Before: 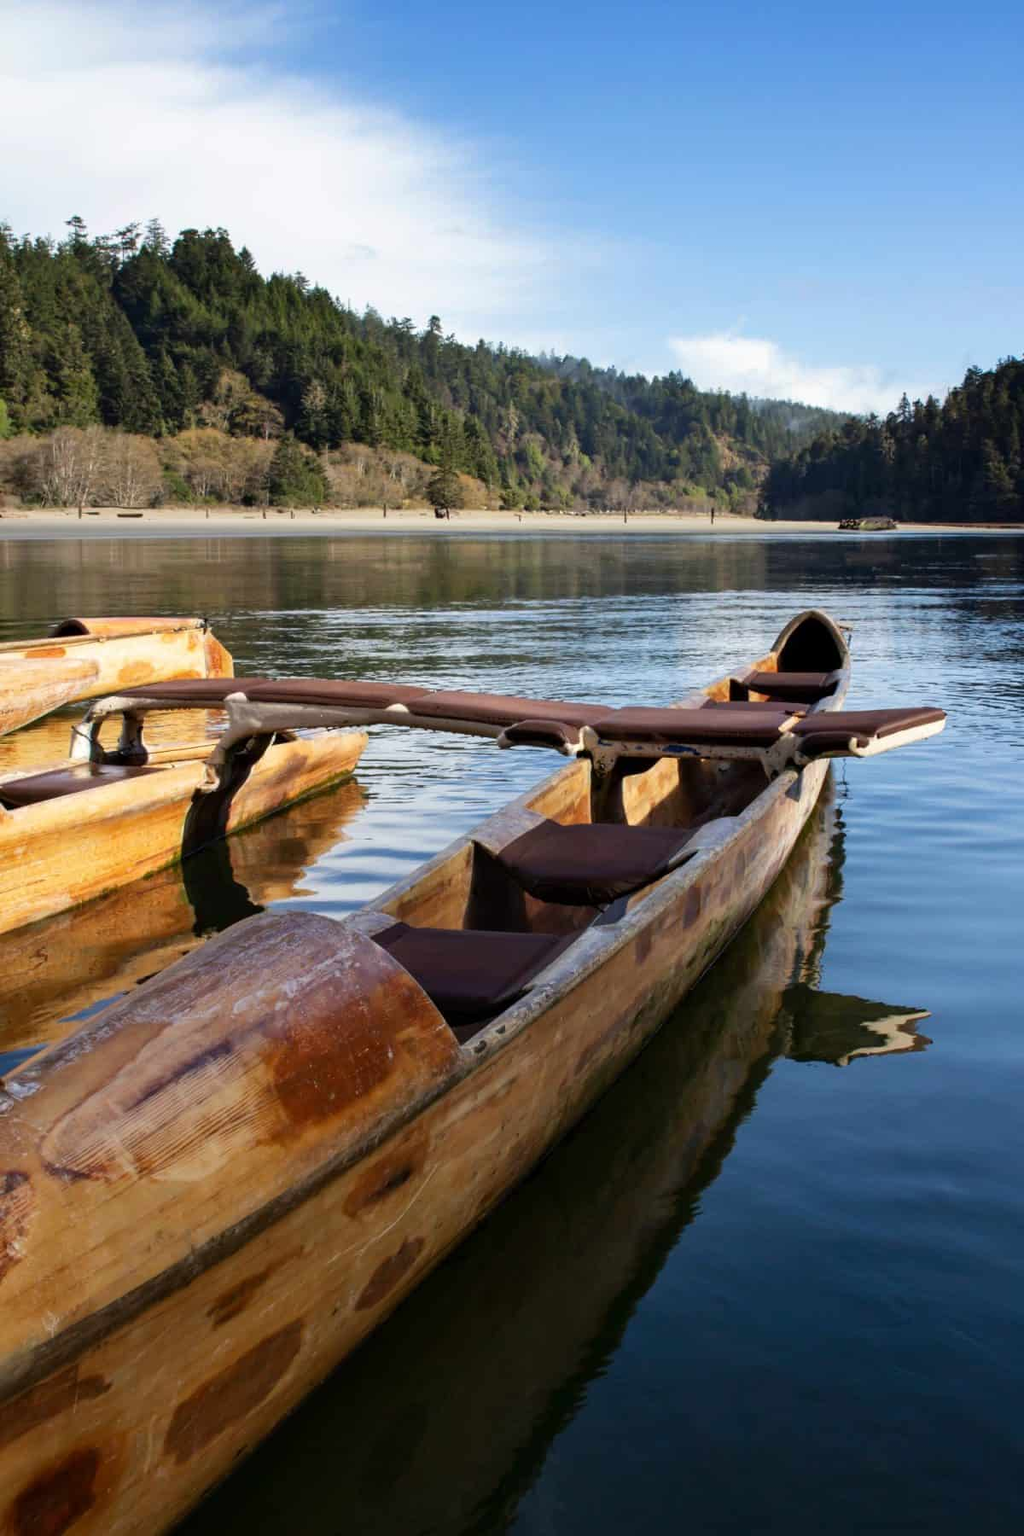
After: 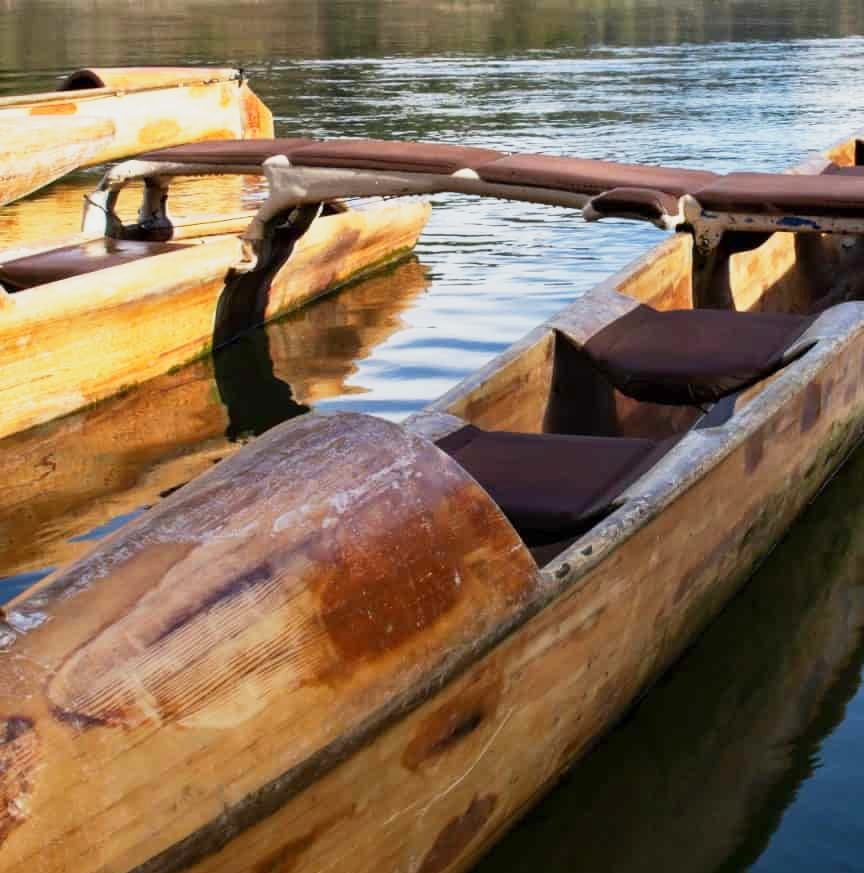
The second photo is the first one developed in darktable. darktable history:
base curve: curves: ch0 [(0, 0) (0.088, 0.125) (0.176, 0.251) (0.354, 0.501) (0.613, 0.749) (1, 0.877)], preserve colors none
crop: top 36.498%, right 27.964%, bottom 14.995%
